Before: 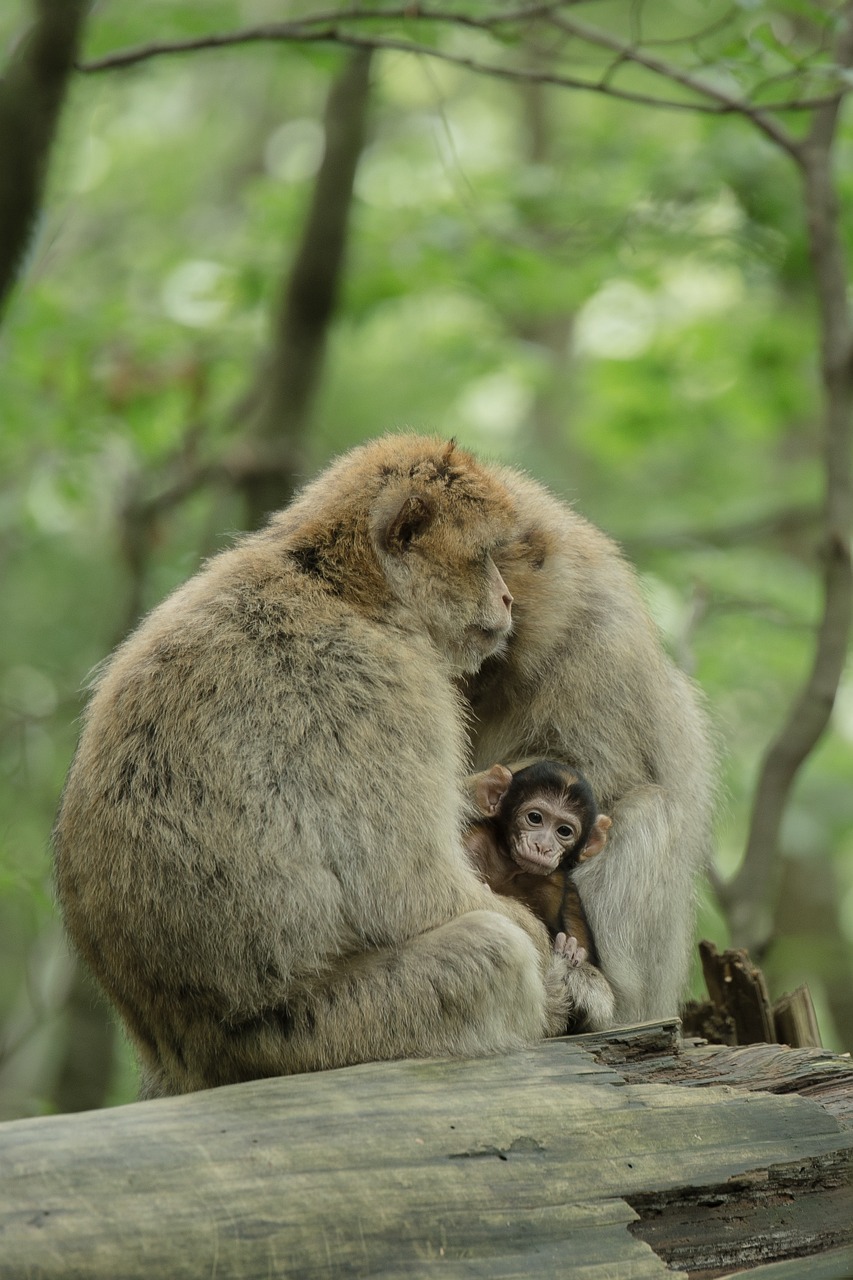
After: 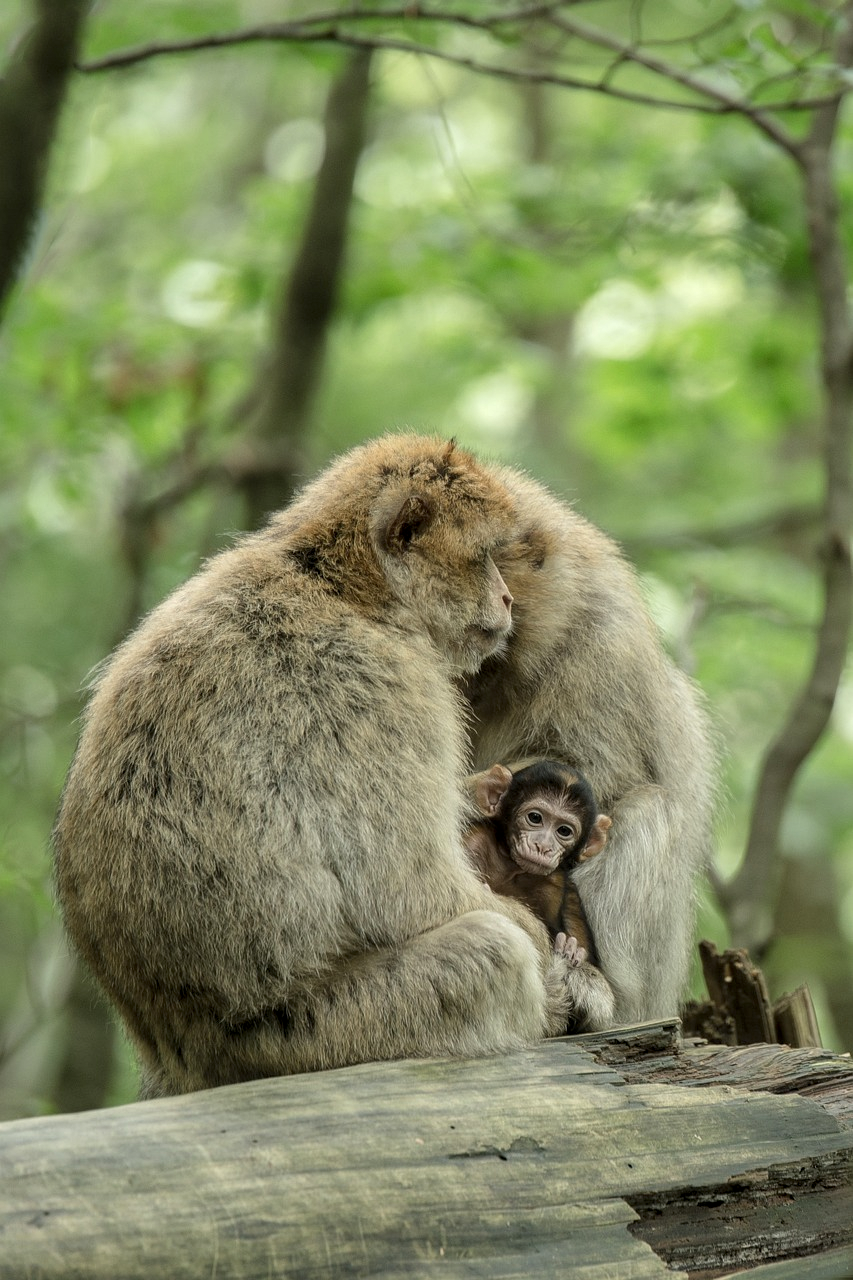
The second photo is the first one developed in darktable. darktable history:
exposure: exposure 0.236 EV, compensate highlight preservation false
local contrast: highlights 55%, shadows 52%, detail 130%, midtone range 0.452
